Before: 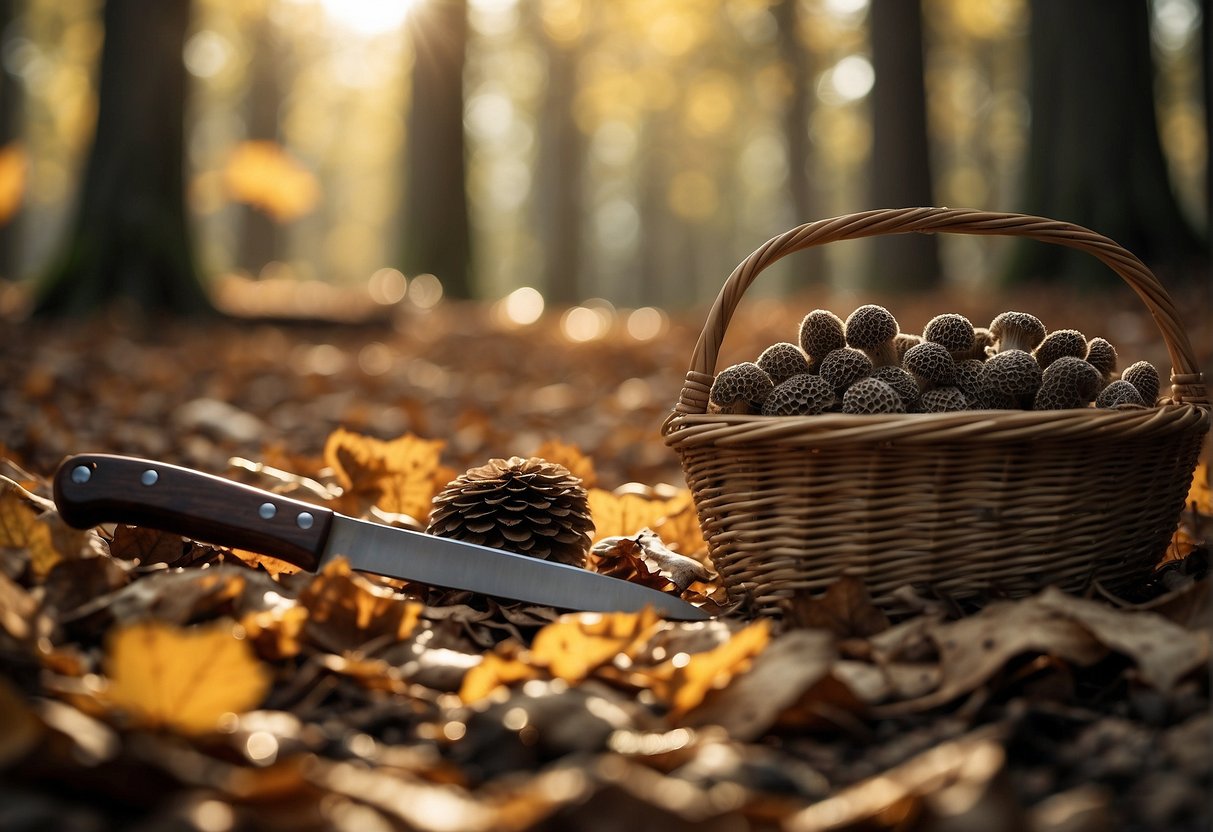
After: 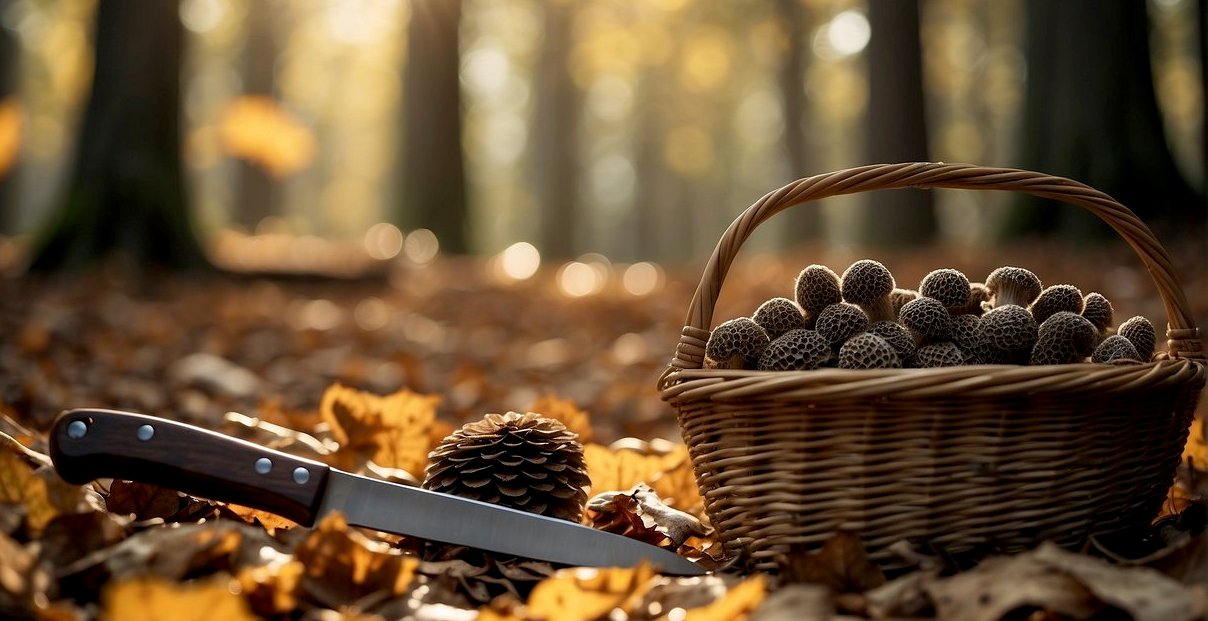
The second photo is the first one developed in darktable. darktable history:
crop: left 0.387%, top 5.469%, bottom 19.809%
exposure: black level correction 0.004, exposure 0.014 EV, compensate highlight preservation false
